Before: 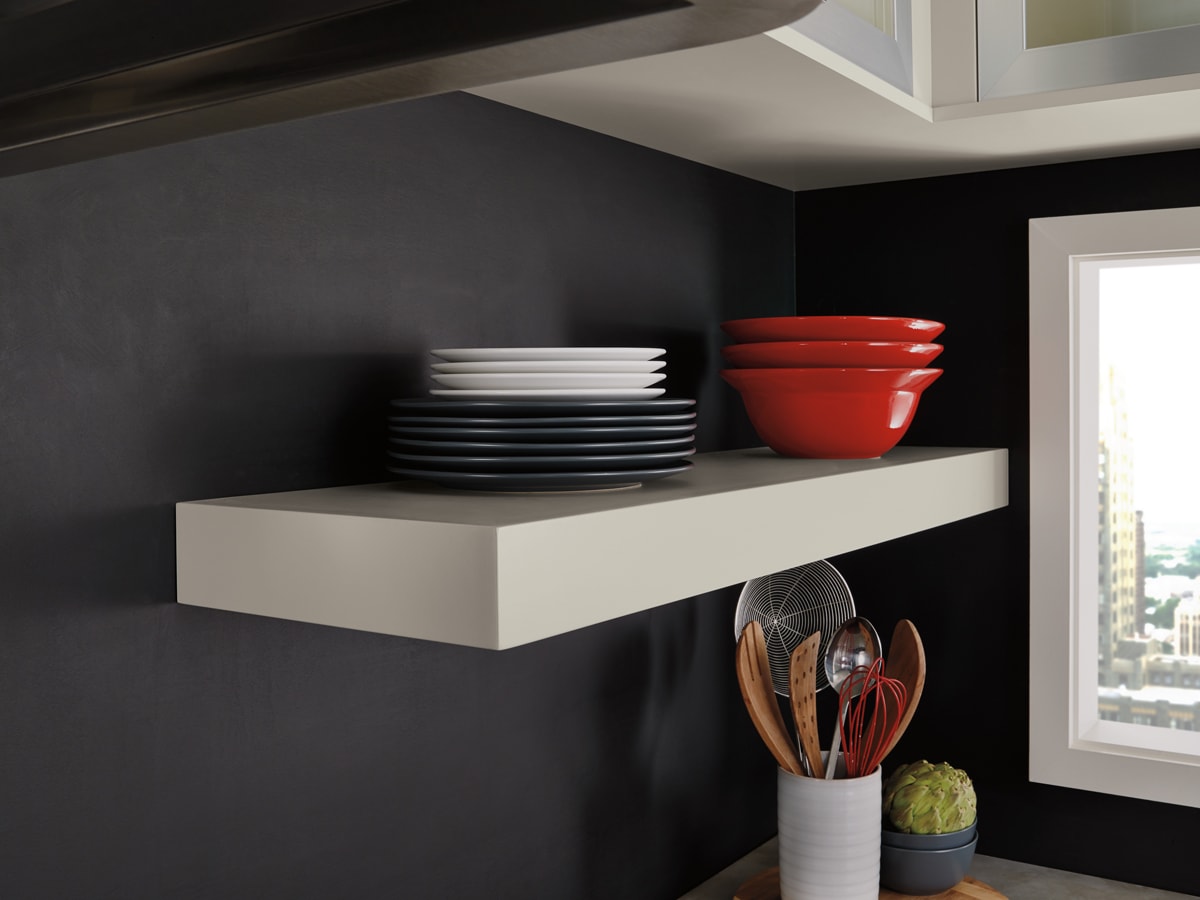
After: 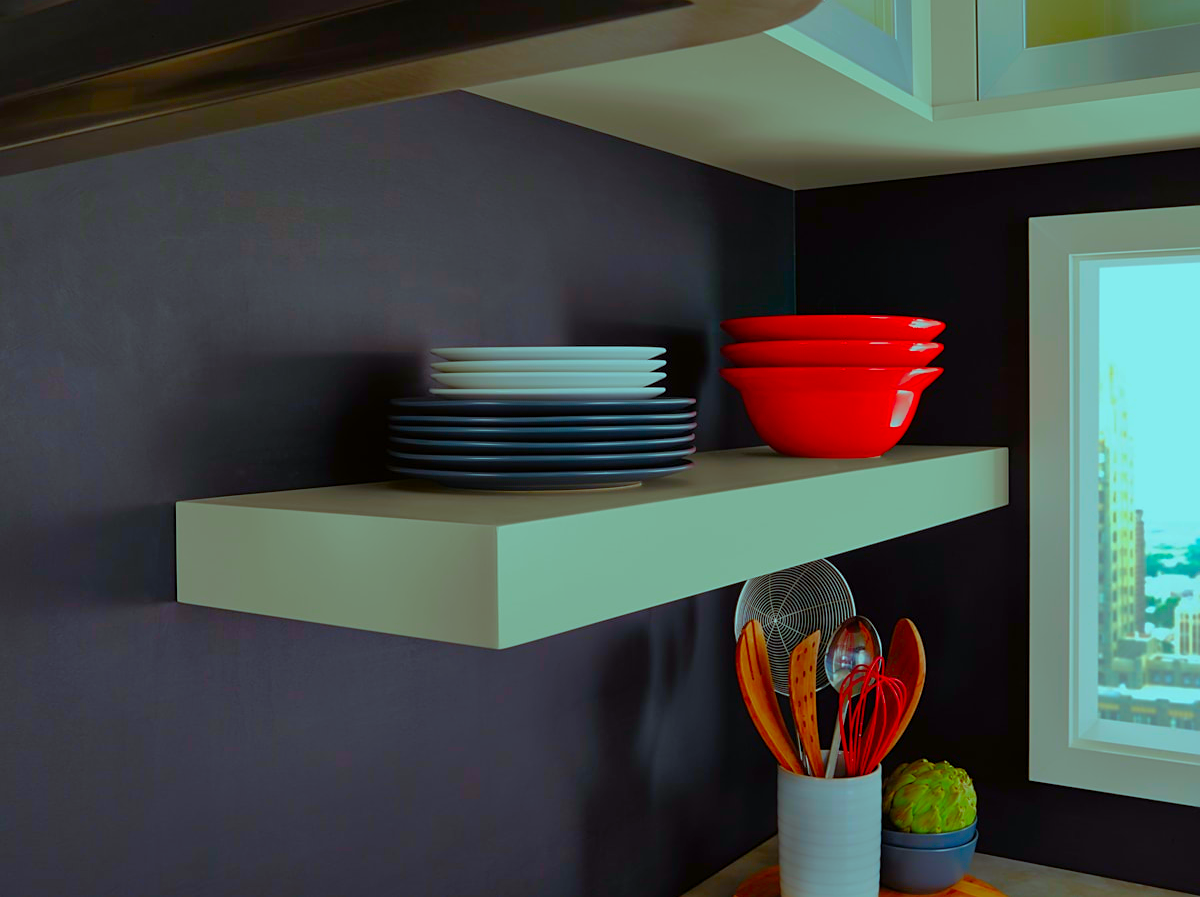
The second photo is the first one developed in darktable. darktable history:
exposure: exposure -0.138 EV, compensate highlight preservation false
crop: top 0.145%, bottom 0.125%
tone equalizer: -8 EV 0.229 EV, -7 EV 0.42 EV, -6 EV 0.444 EV, -5 EV 0.253 EV, -3 EV -0.26 EV, -2 EV -0.418 EV, -1 EV -0.437 EV, +0 EV -0.239 EV, edges refinement/feathering 500, mask exposure compensation -1.57 EV, preserve details no
color balance rgb: shadows lift › chroma 1.278%, shadows lift › hue 260.89°, highlights gain › chroma 4.044%, highlights gain › hue 202.57°, perceptual saturation grading › global saturation 20%, perceptual saturation grading › highlights -25.472%, perceptual saturation grading › shadows 25.268%, global vibrance 20%
sharpen: amount 0.201
color correction: highlights b* 0.012, saturation 2.19
